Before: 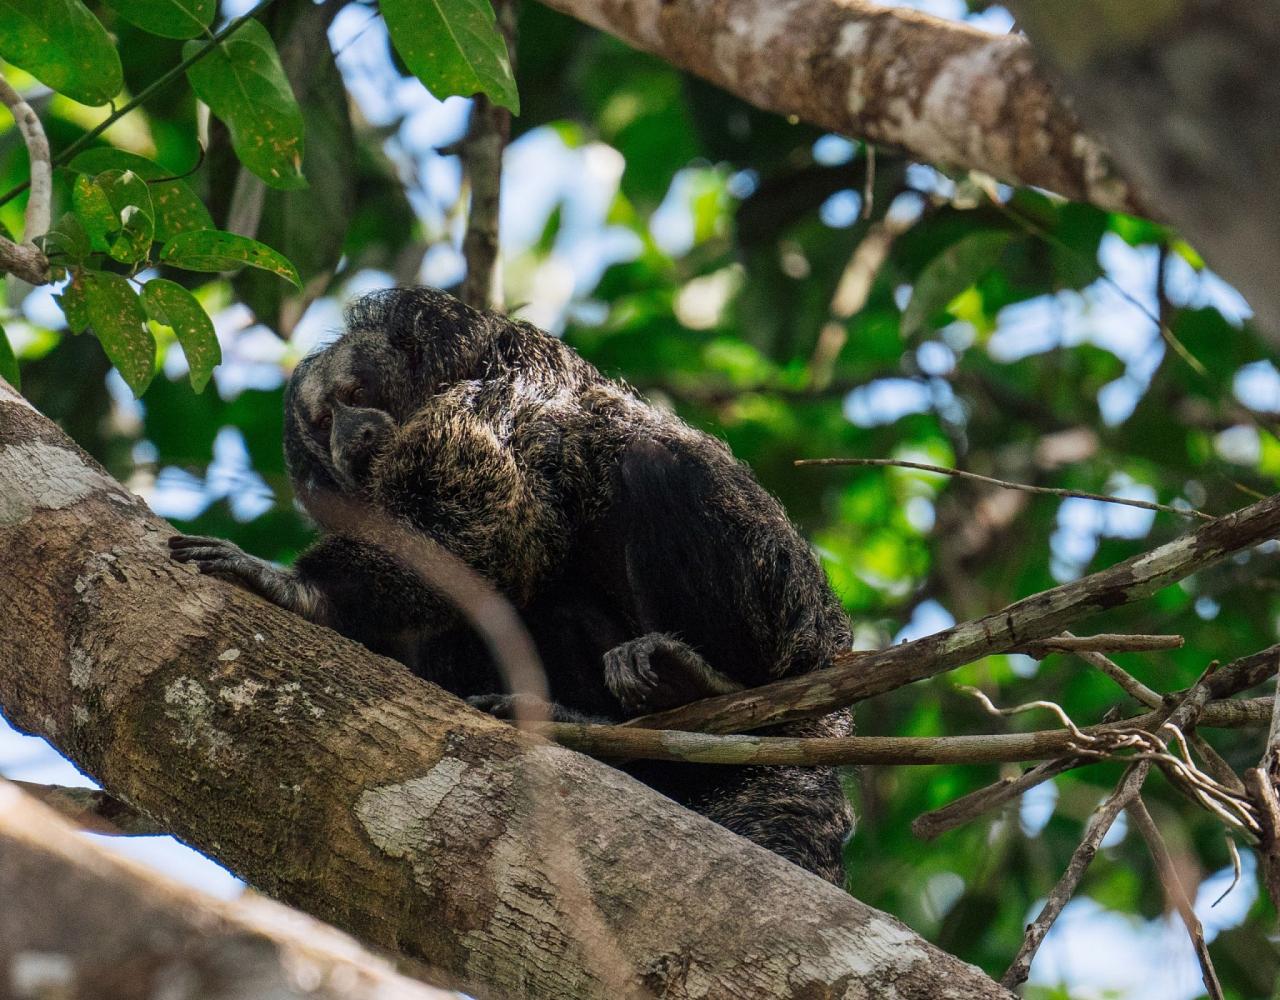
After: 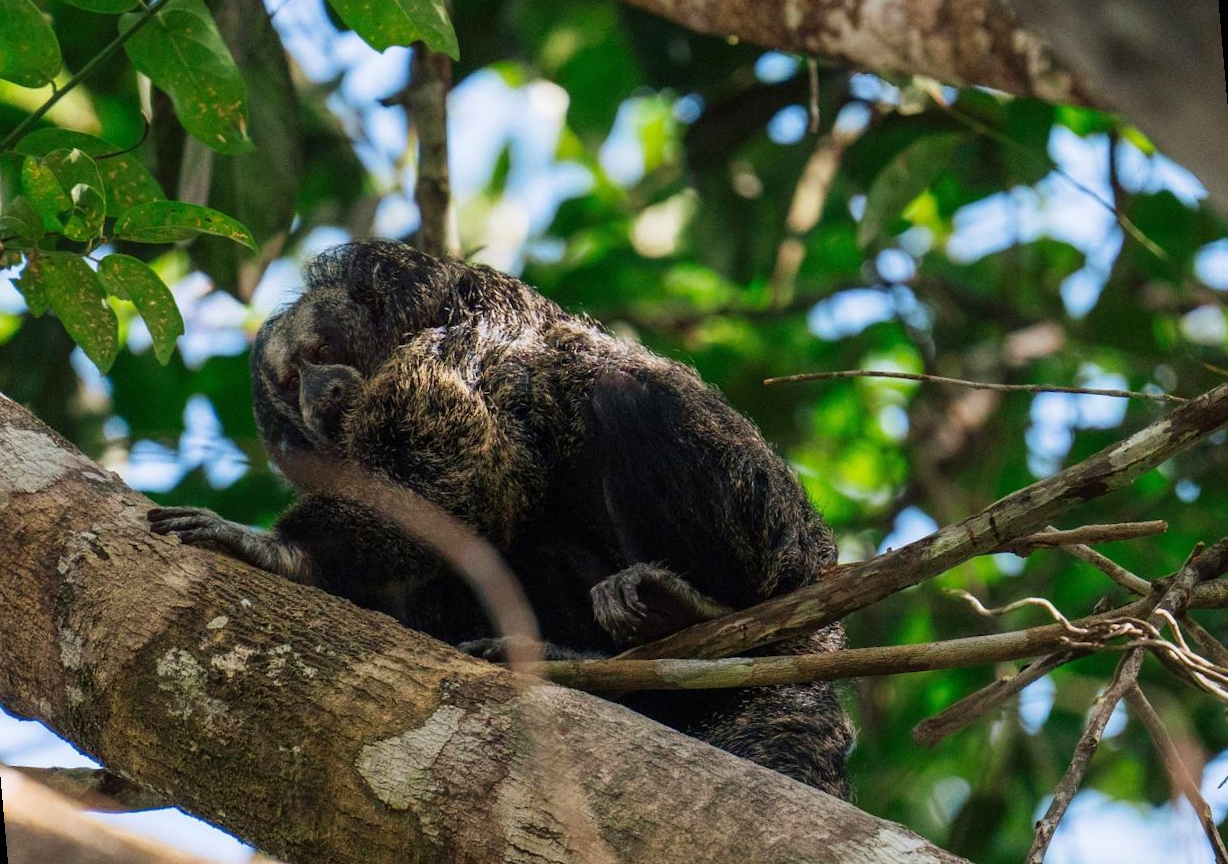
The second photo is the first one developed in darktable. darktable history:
velvia: on, module defaults
rotate and perspective: rotation -5°, crop left 0.05, crop right 0.952, crop top 0.11, crop bottom 0.89
